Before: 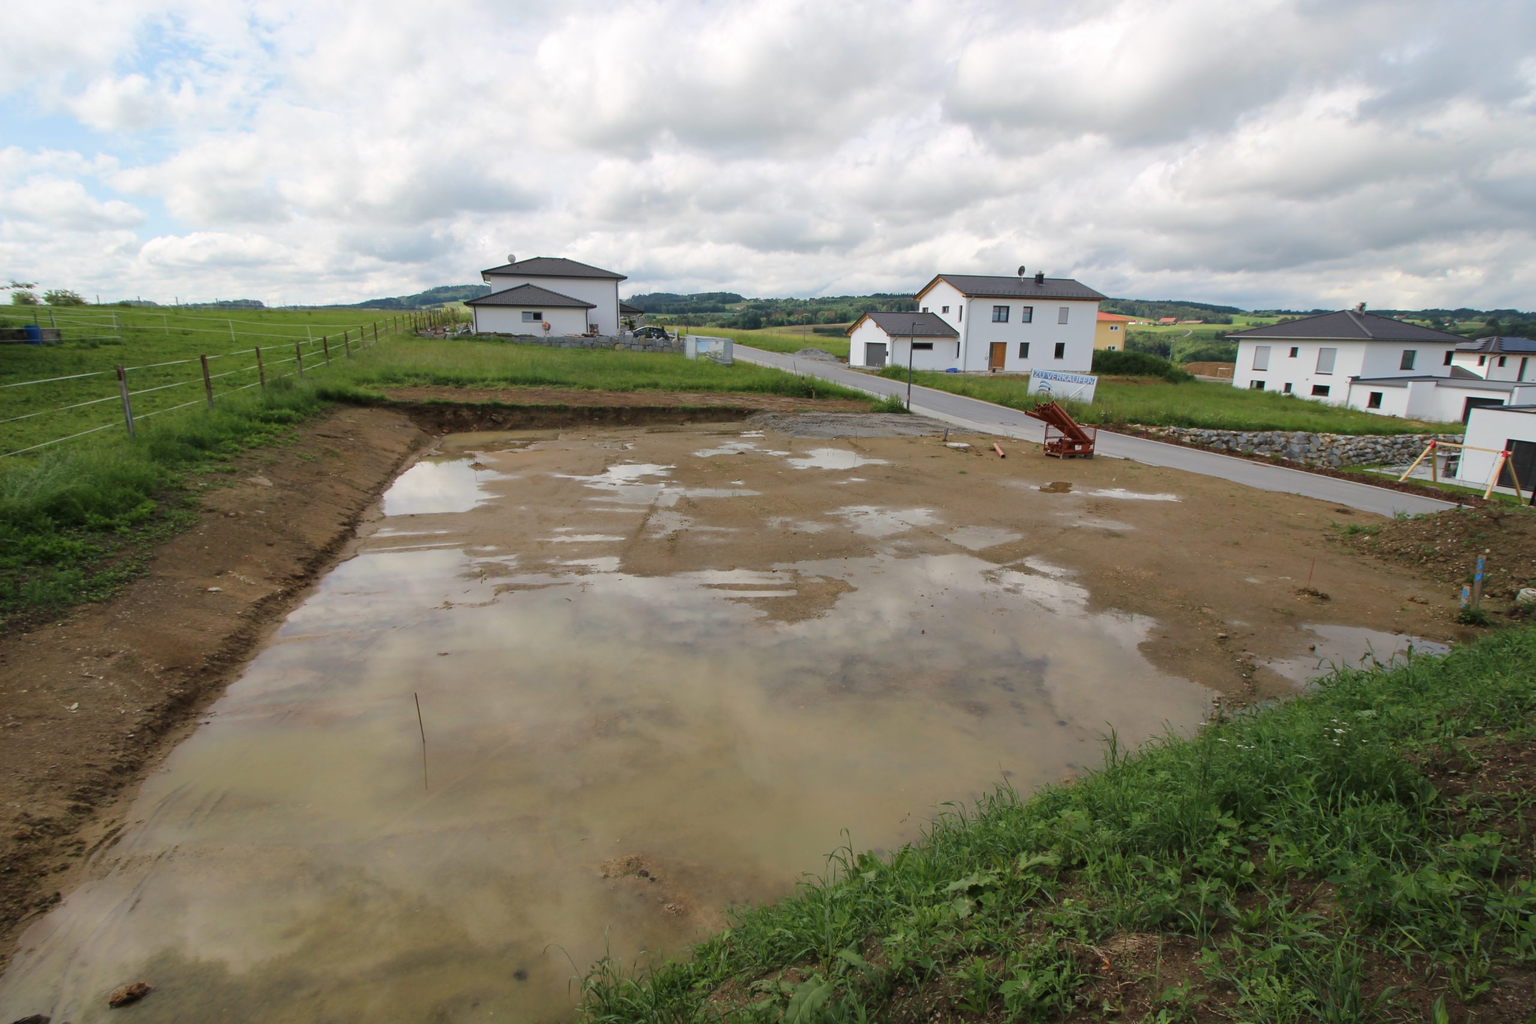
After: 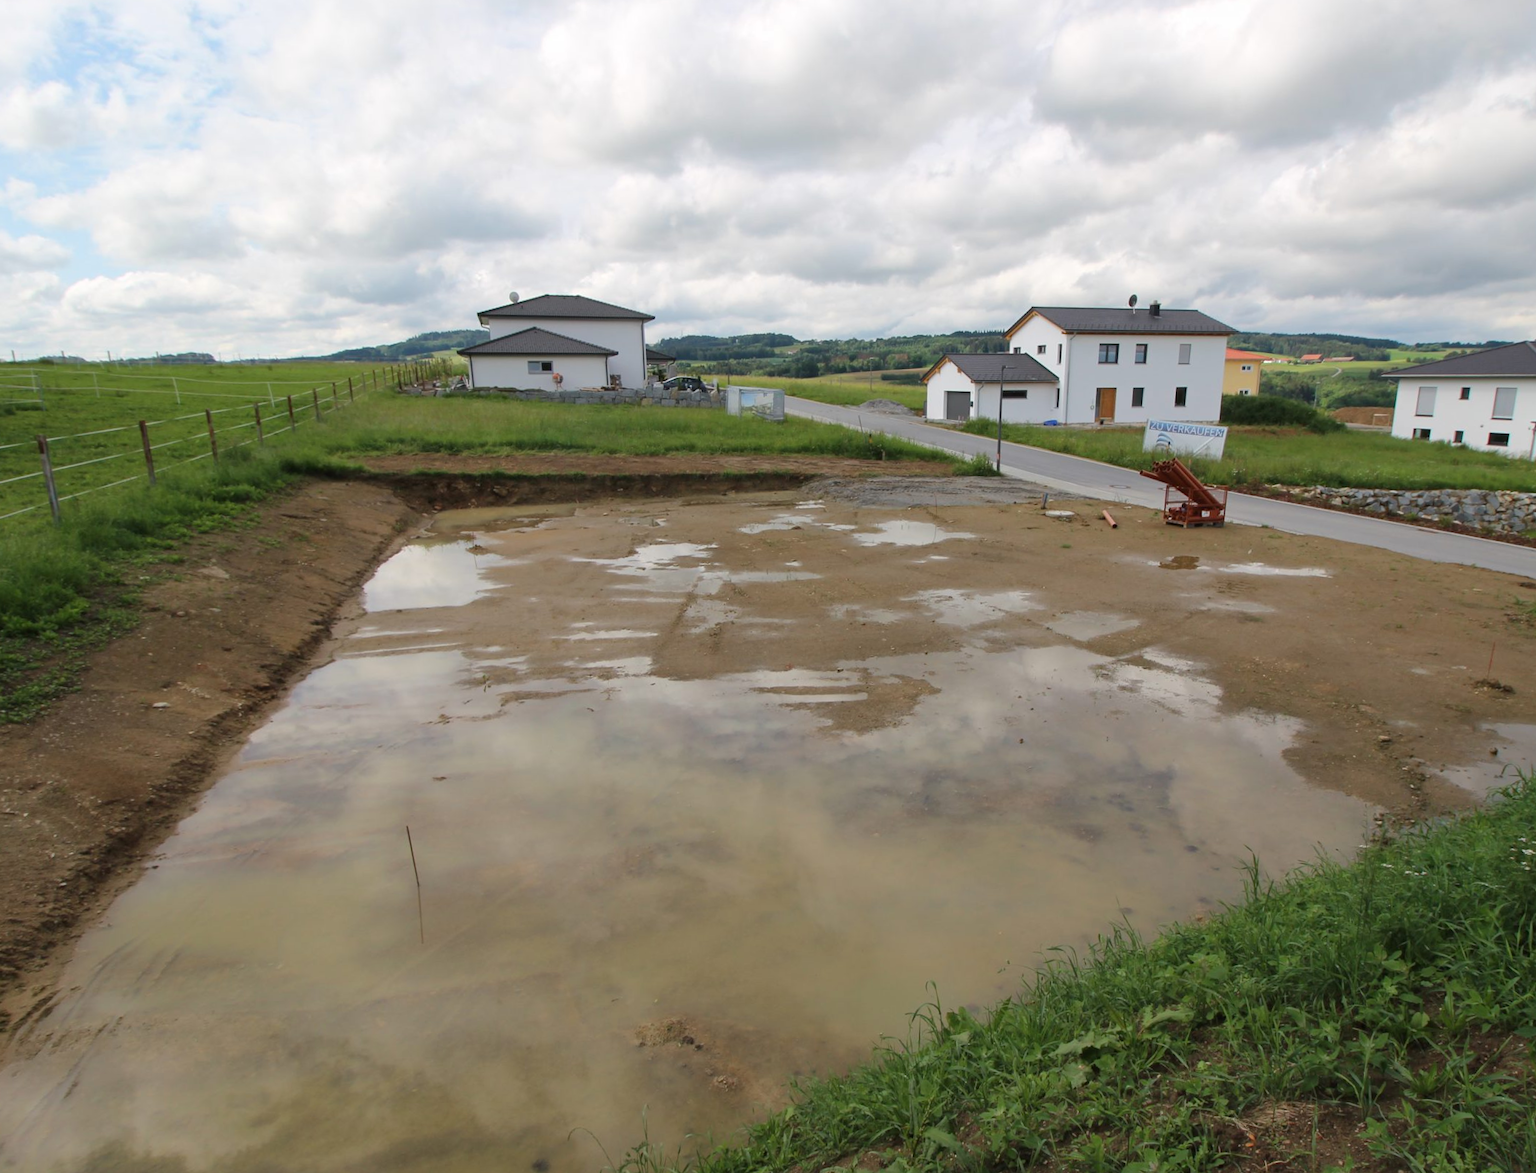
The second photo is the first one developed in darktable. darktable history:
crop and rotate: angle 1.04°, left 4.236%, top 0.571%, right 11.105%, bottom 2.425%
